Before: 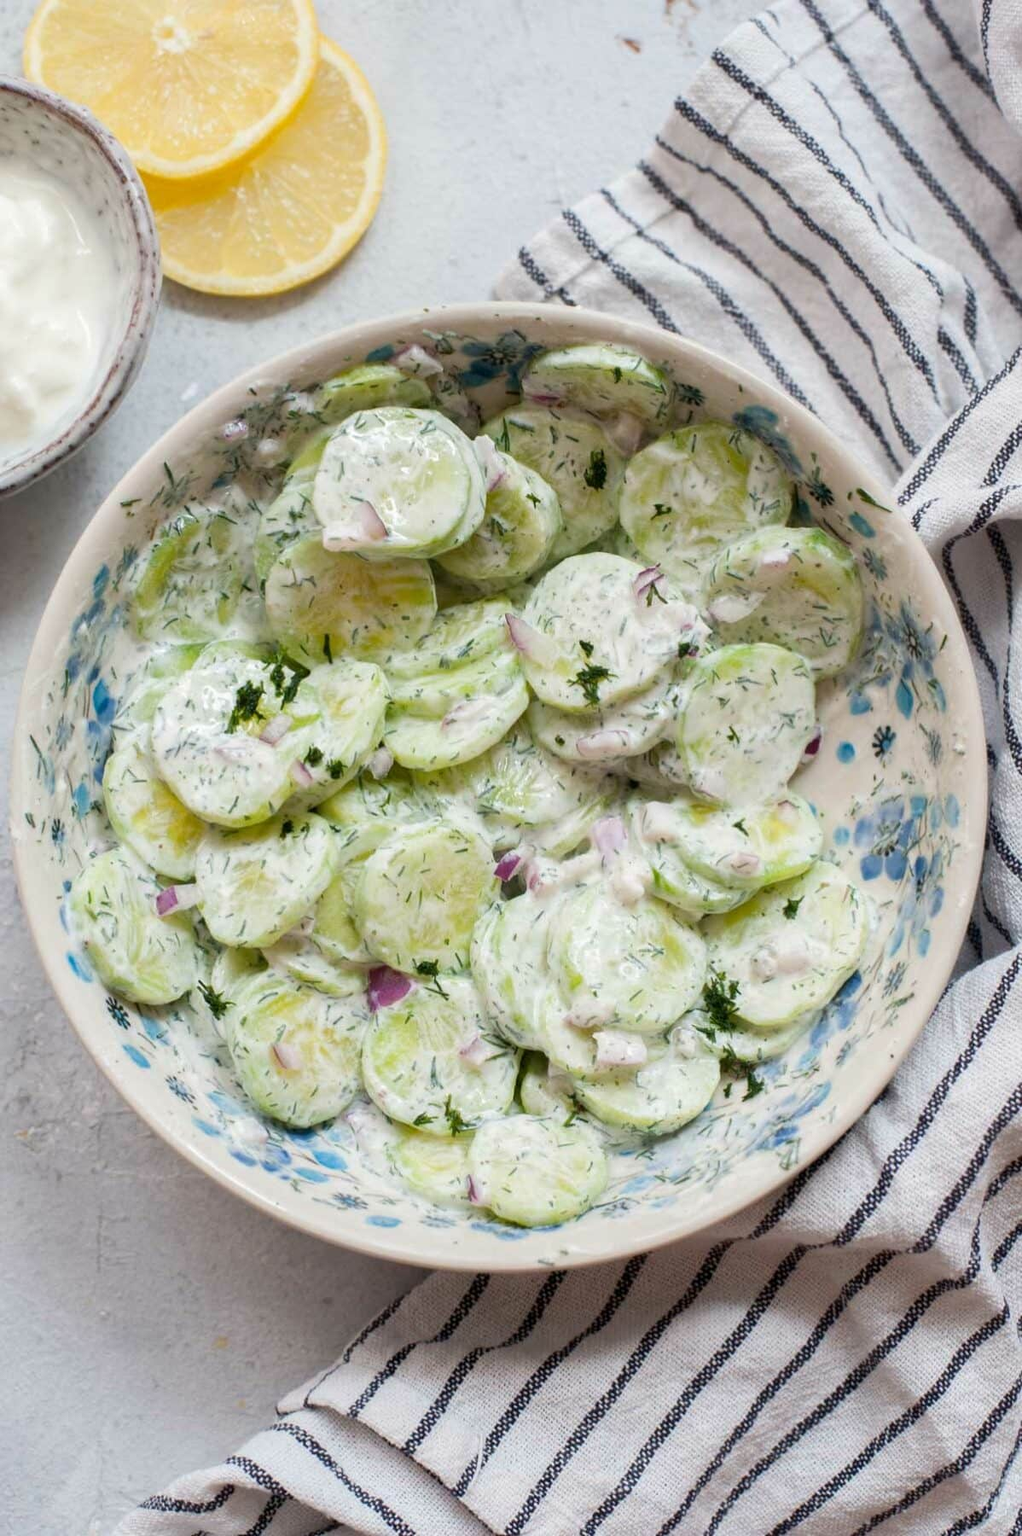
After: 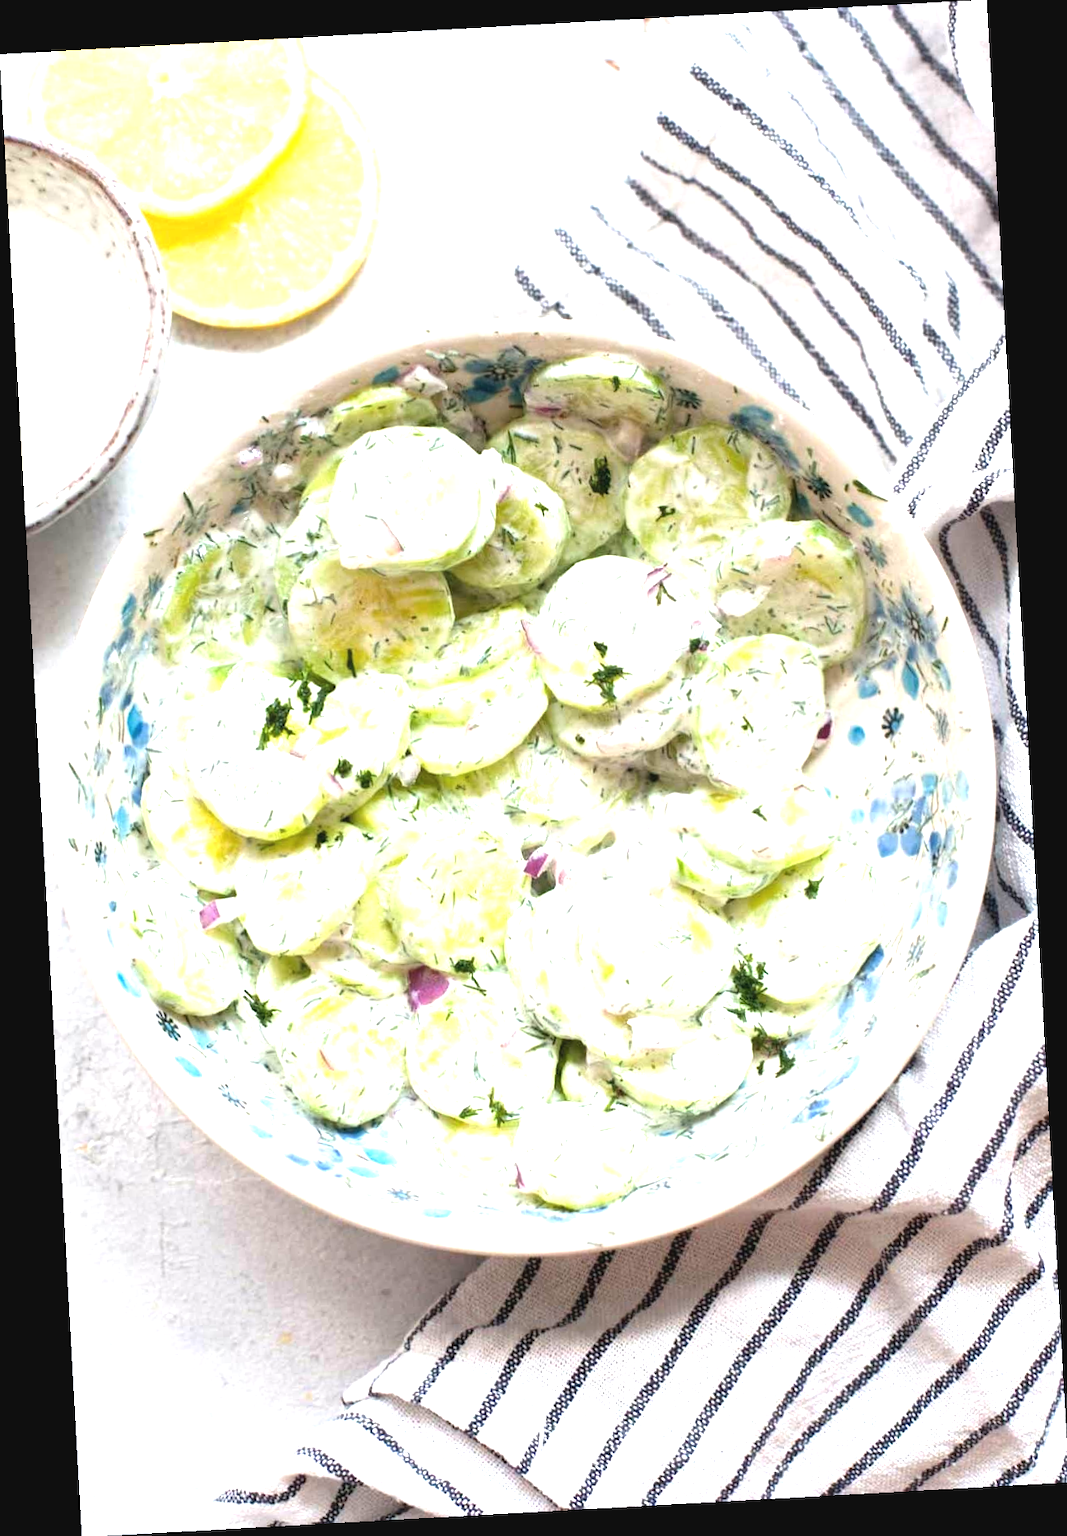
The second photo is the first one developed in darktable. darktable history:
rotate and perspective: rotation -3.18°, automatic cropping off
exposure: black level correction -0.002, exposure 1.35 EV, compensate highlight preservation false
